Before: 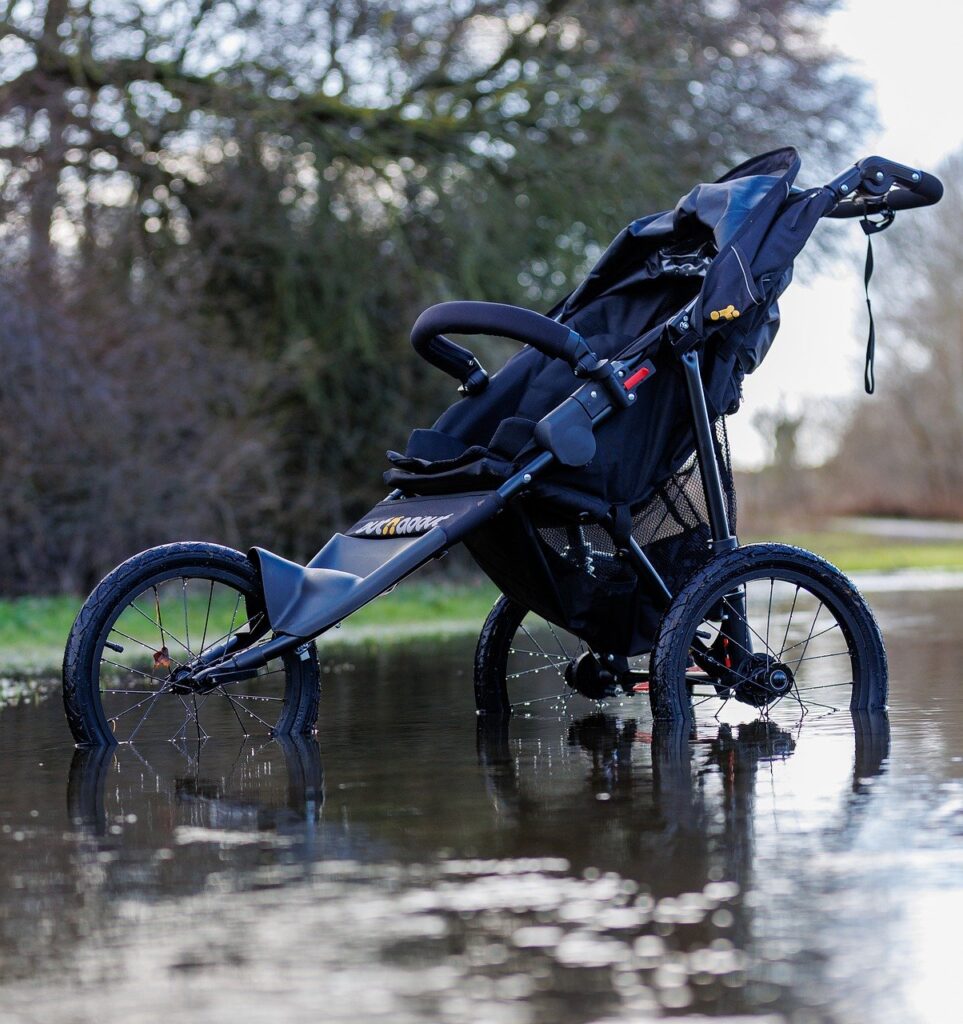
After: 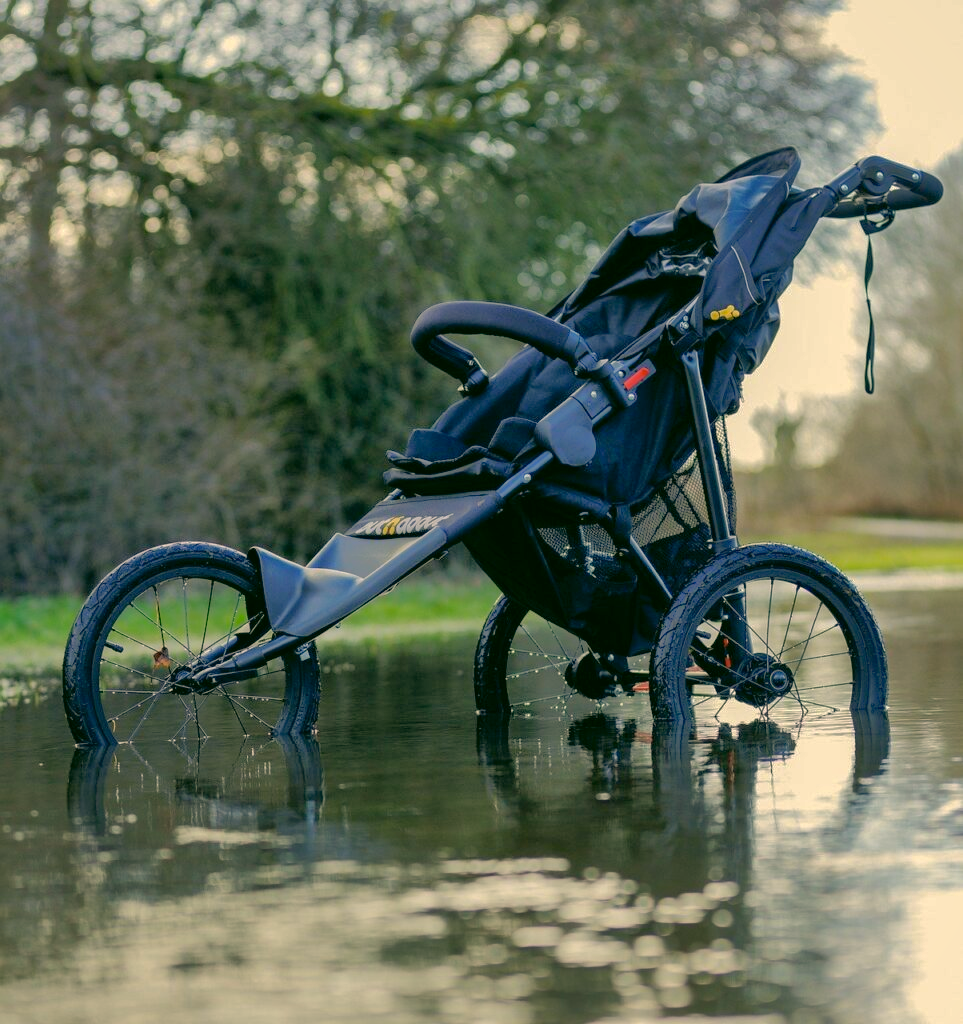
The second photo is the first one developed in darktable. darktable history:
shadows and highlights: shadows 58.7, highlights -59.88
color correction: highlights a* 5.33, highlights b* 24.29, shadows a* -16.12, shadows b* 3.92
